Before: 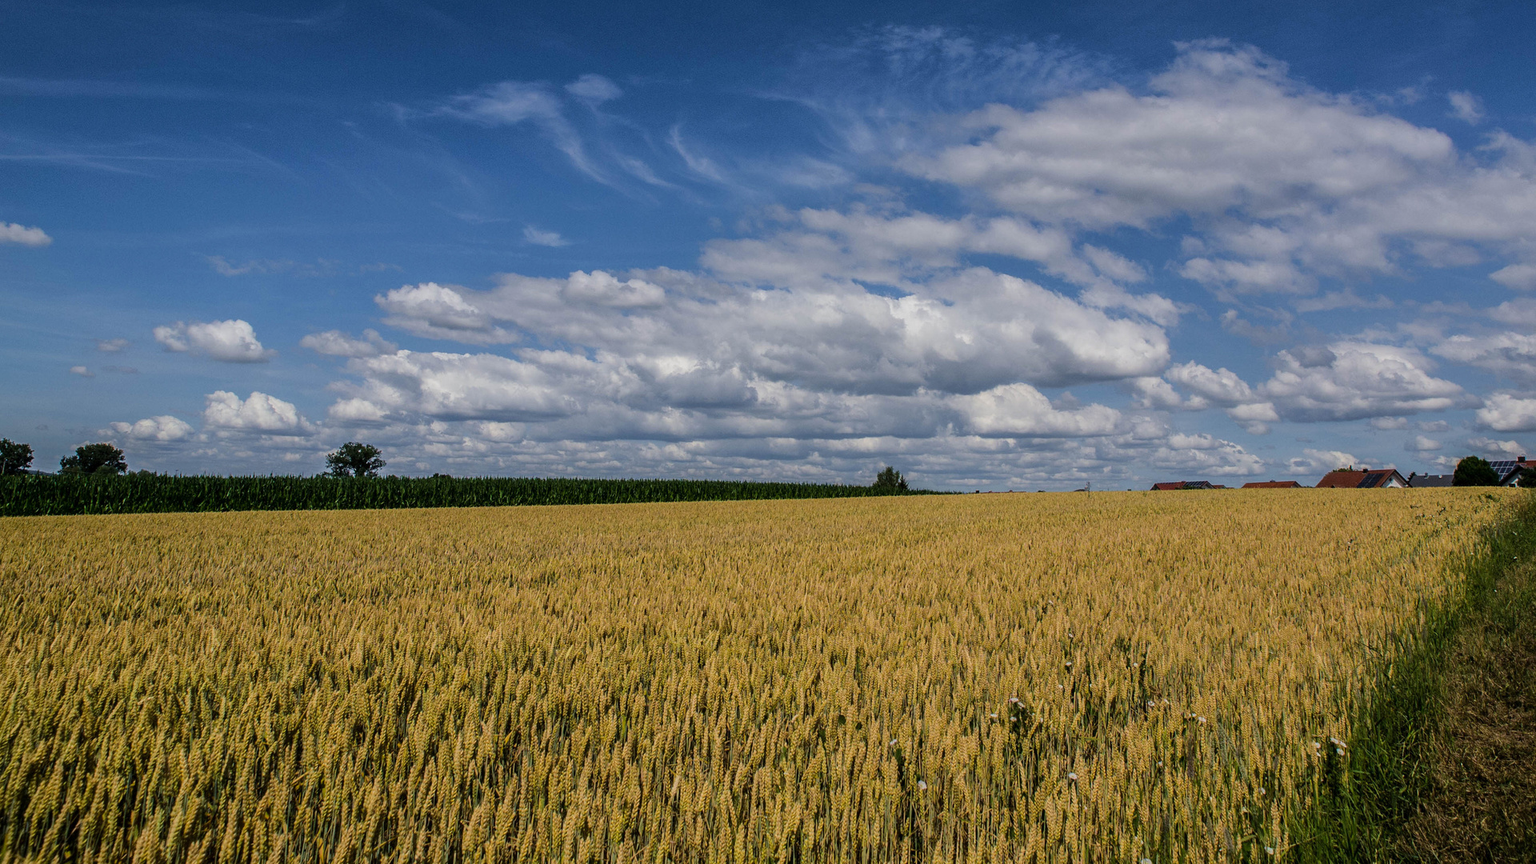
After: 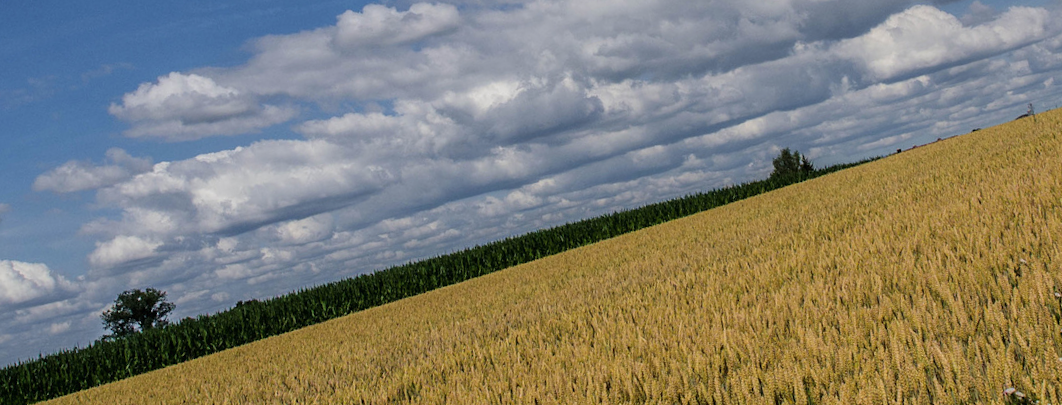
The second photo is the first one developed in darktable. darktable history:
crop: left 13.312%, top 31.28%, right 24.627%, bottom 15.582%
rotate and perspective: rotation -14.8°, crop left 0.1, crop right 0.903, crop top 0.25, crop bottom 0.748
contrast brightness saturation: saturation -0.04
